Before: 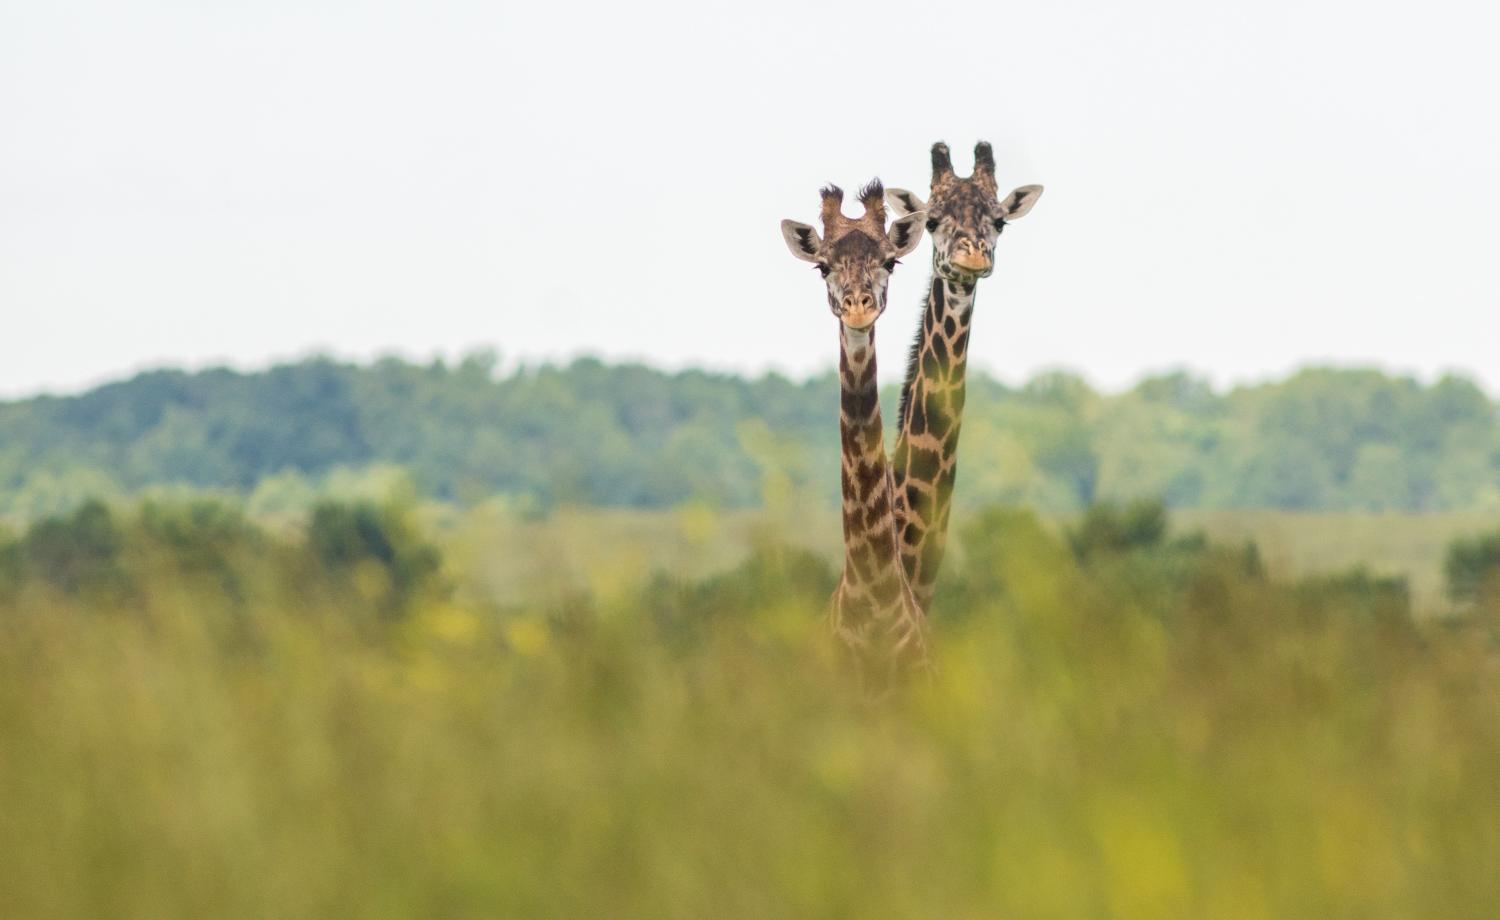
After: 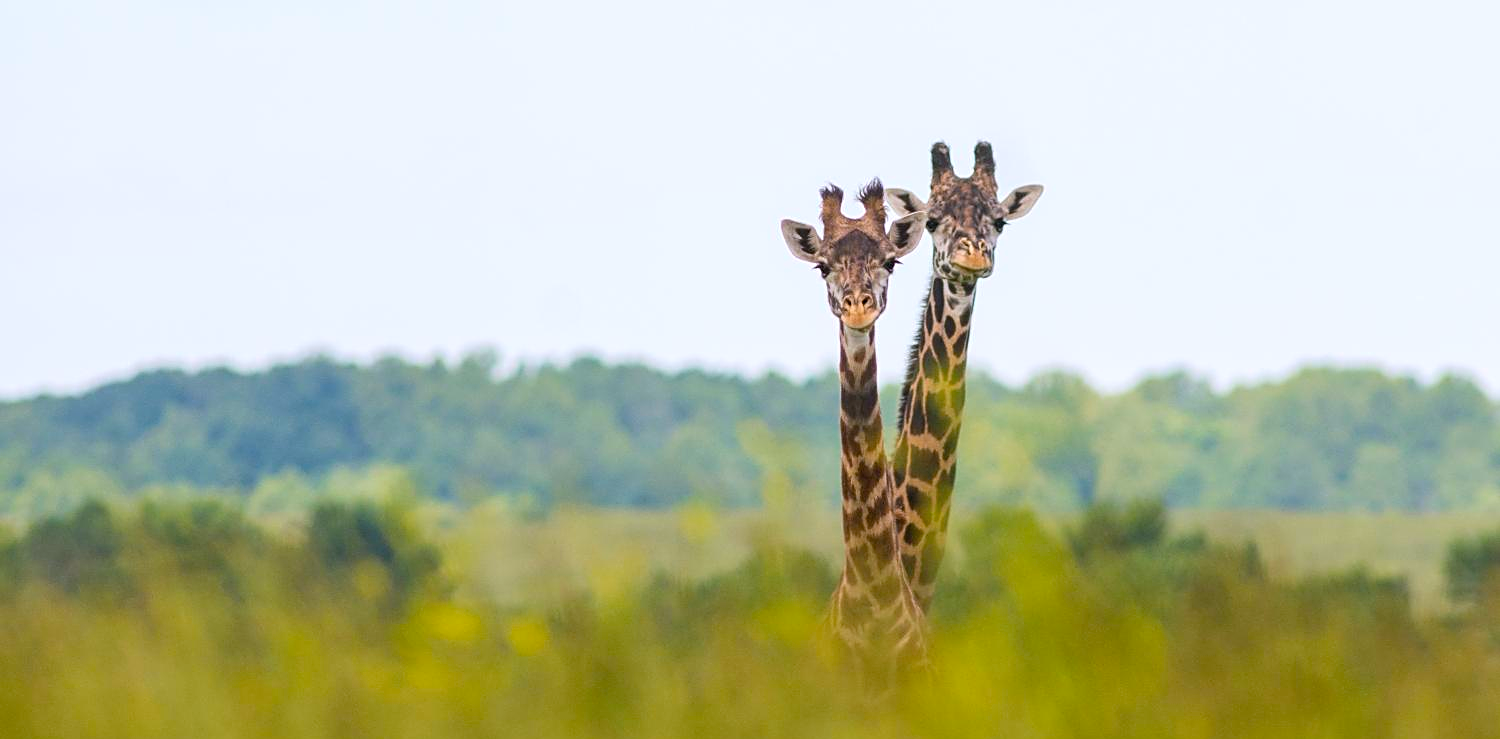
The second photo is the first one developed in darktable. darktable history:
sharpen: on, module defaults
color balance rgb: perceptual saturation grading › global saturation 25%, global vibrance 20%
crop: bottom 19.644%
white balance: red 0.984, blue 1.059
